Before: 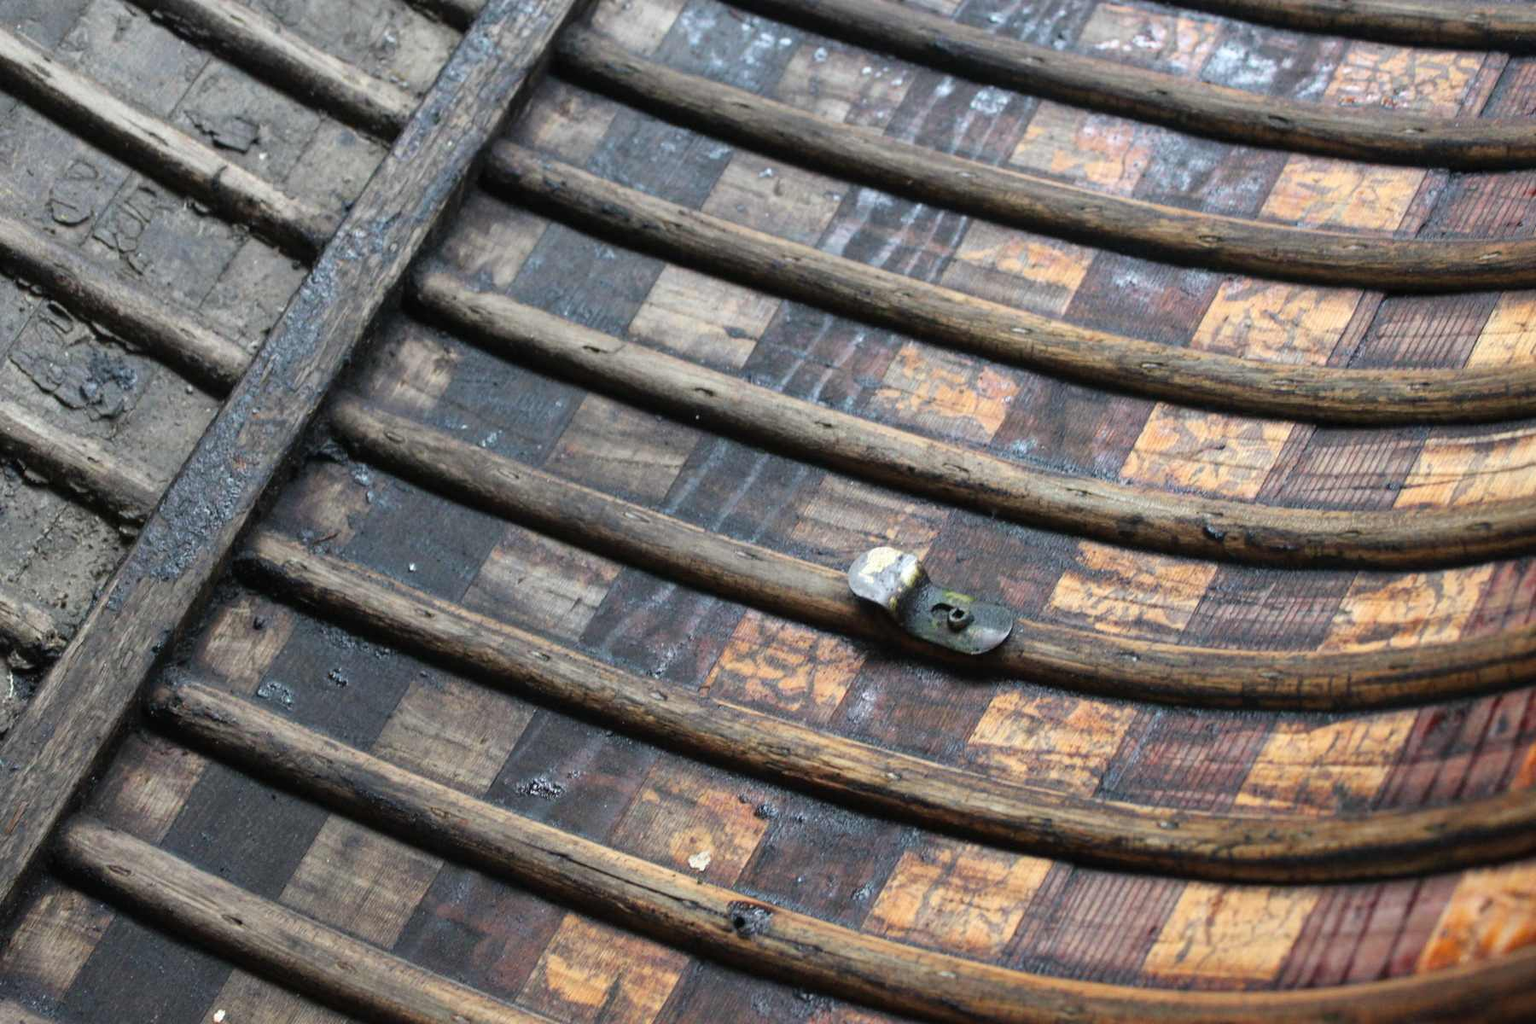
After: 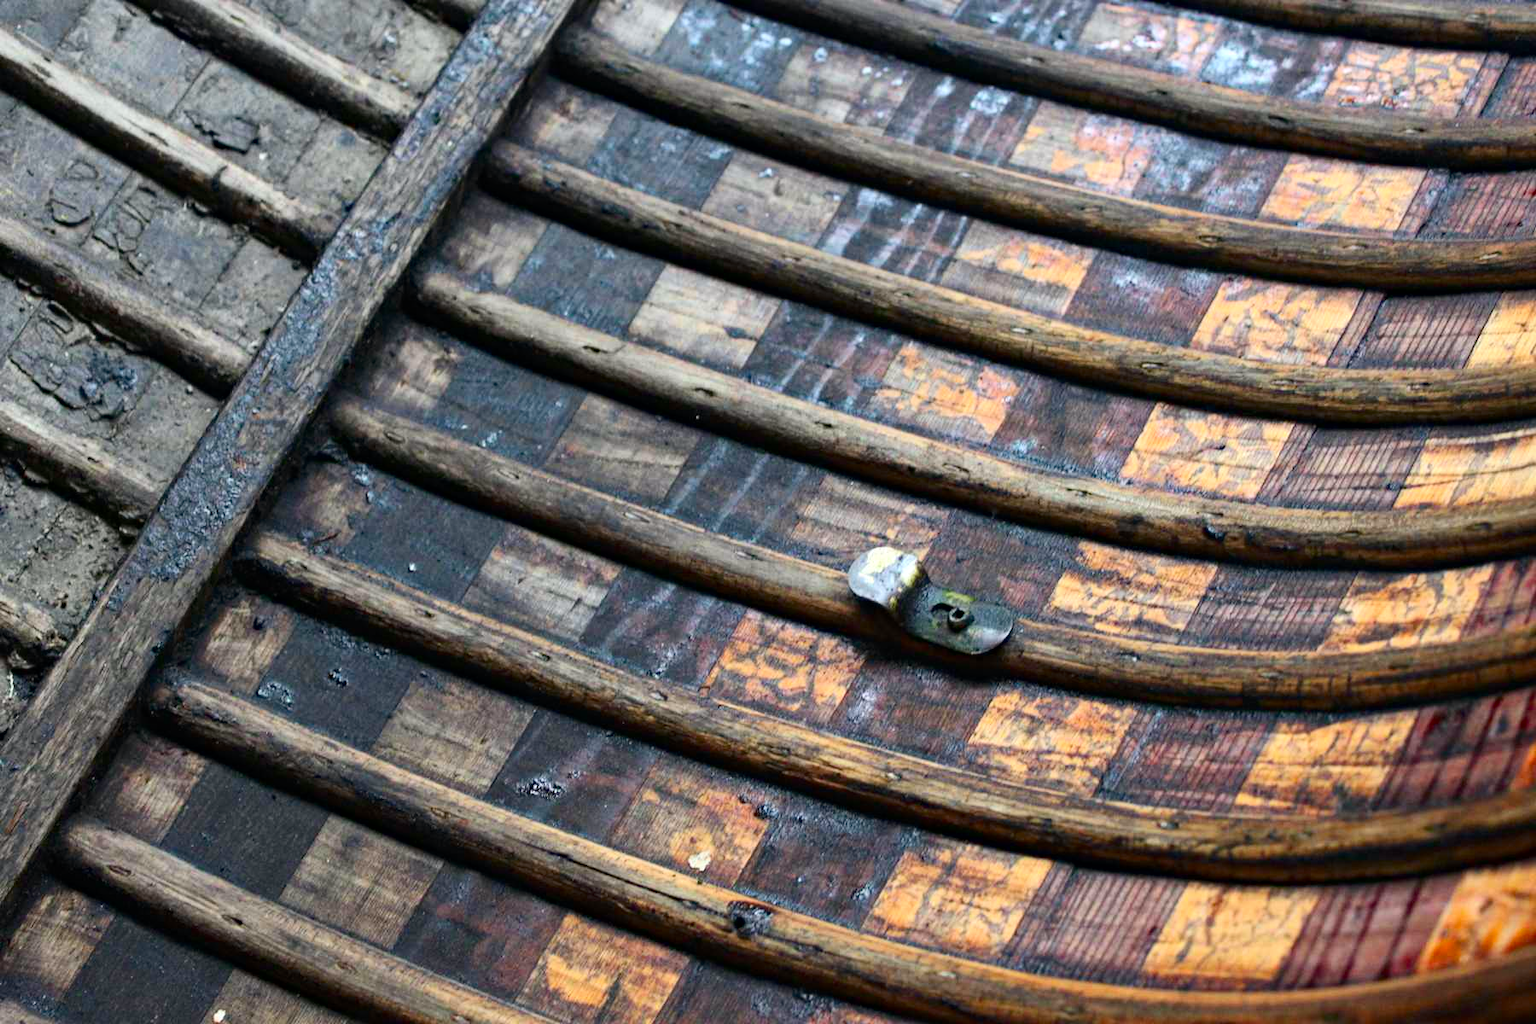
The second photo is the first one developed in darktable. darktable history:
haze removal: compatibility mode true, adaptive false
contrast brightness saturation: contrast 0.18, saturation 0.3
